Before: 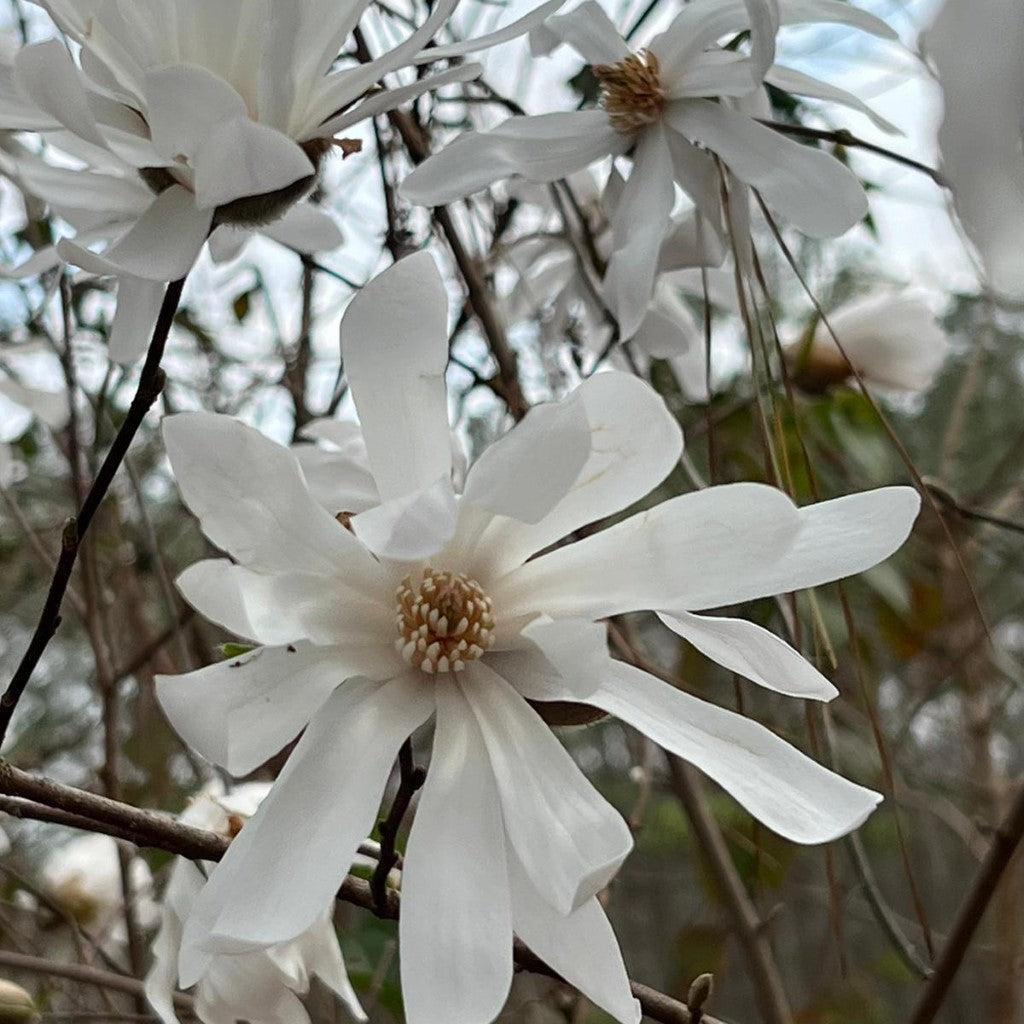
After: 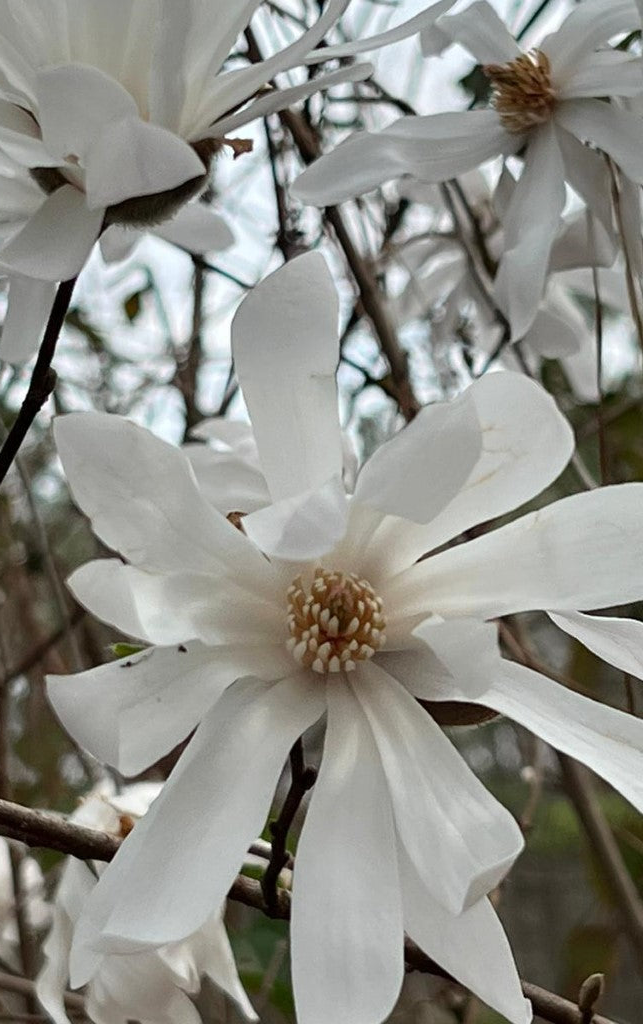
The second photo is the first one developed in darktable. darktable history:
crop: left 10.695%, right 26.475%
